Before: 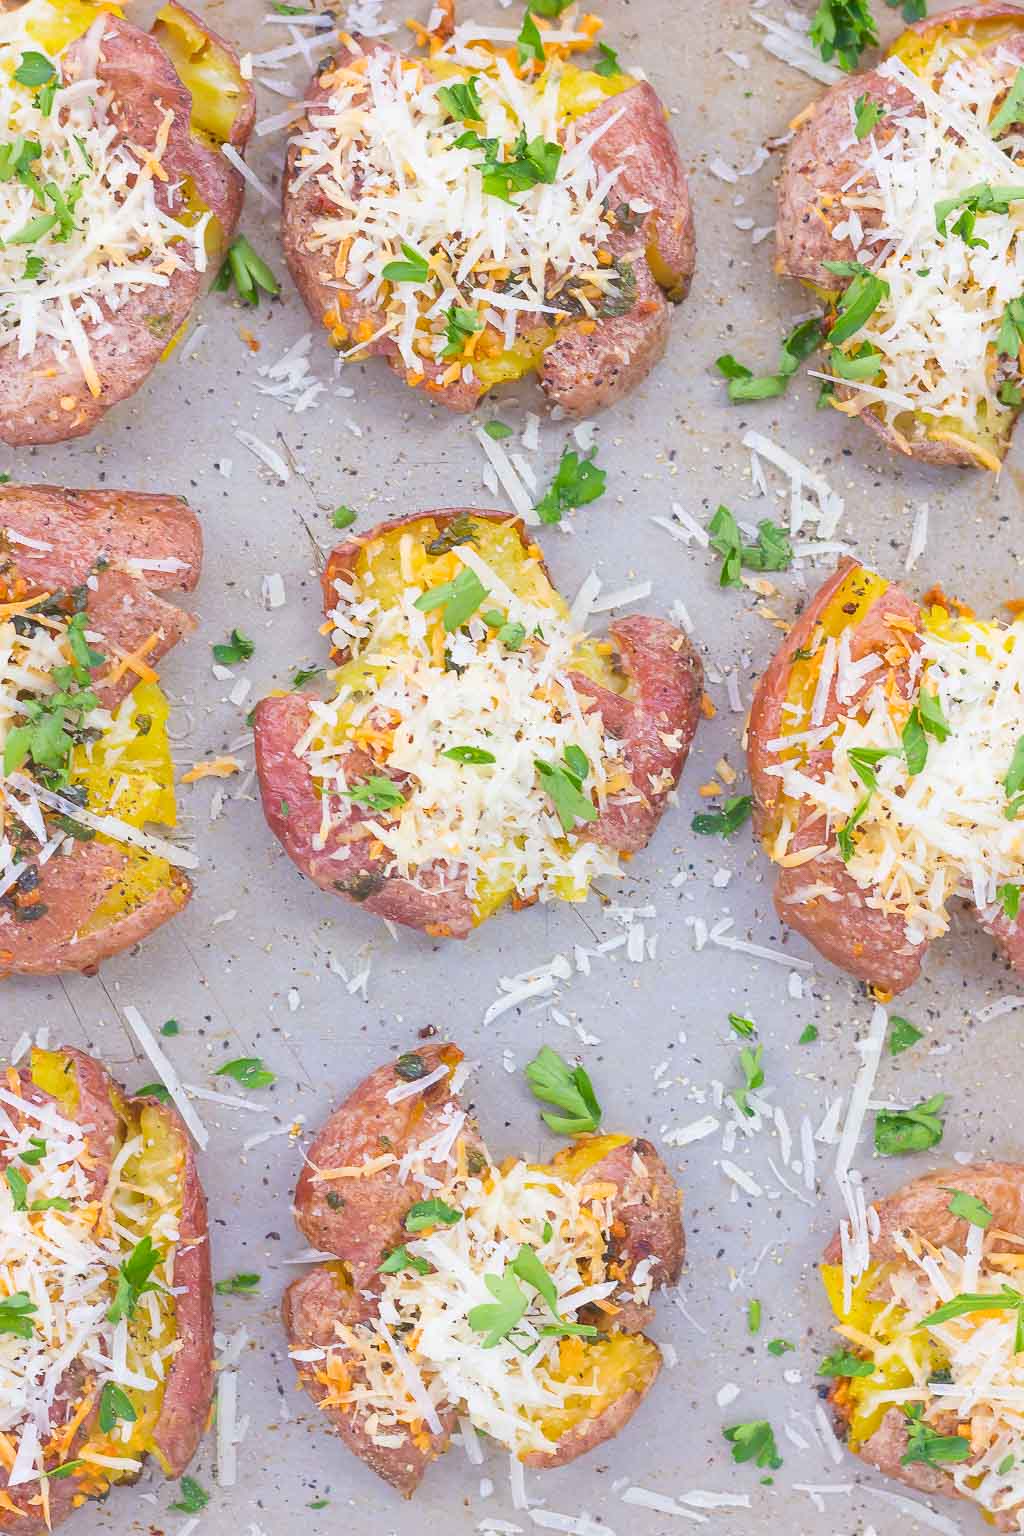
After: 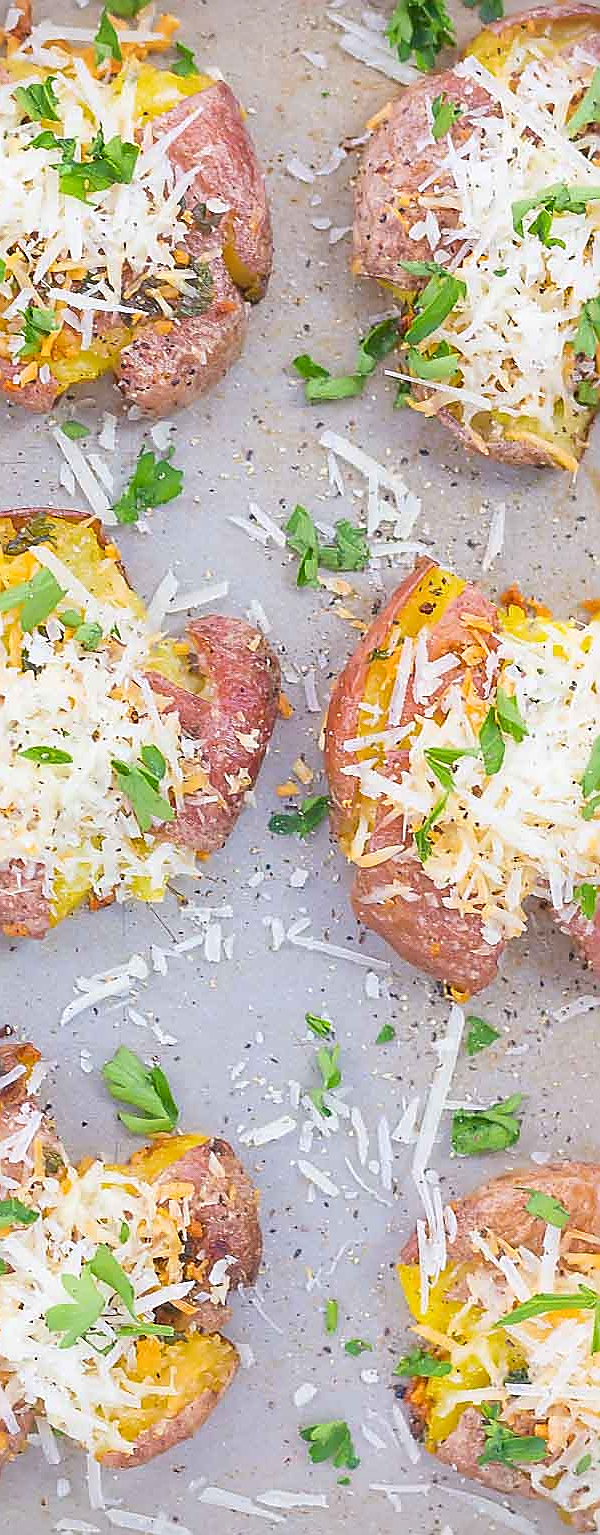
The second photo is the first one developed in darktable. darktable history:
sharpen: radius 1.4, amount 1.25, threshold 0.7
crop: left 41.402%
vignetting: fall-off start 91.19%
